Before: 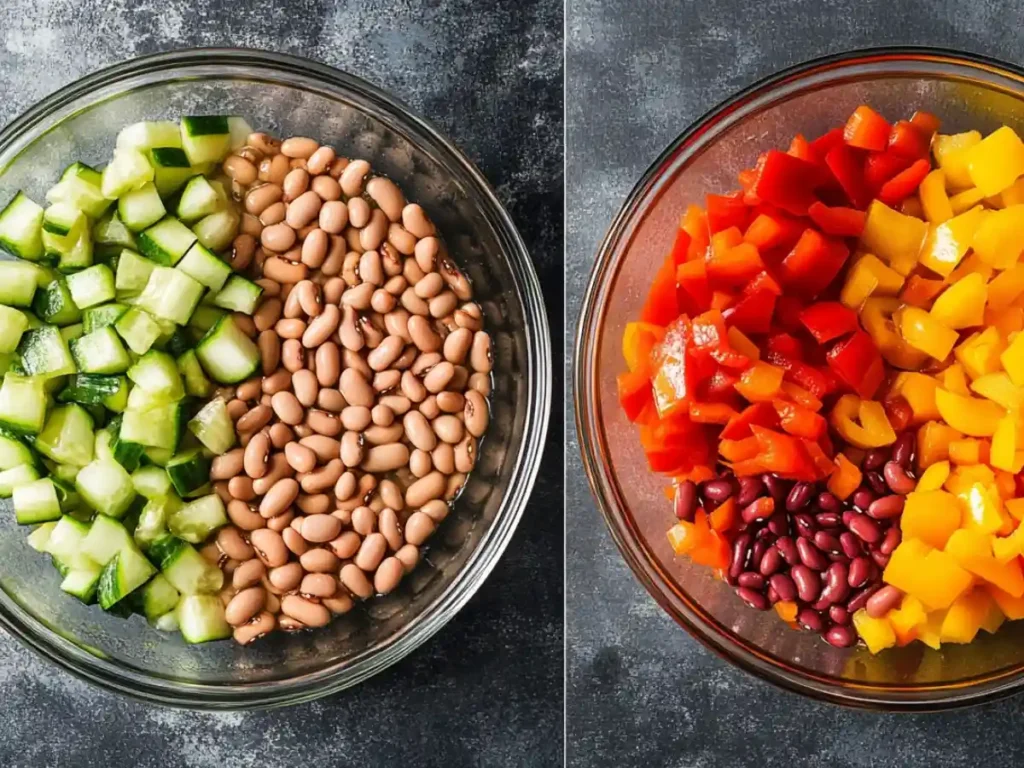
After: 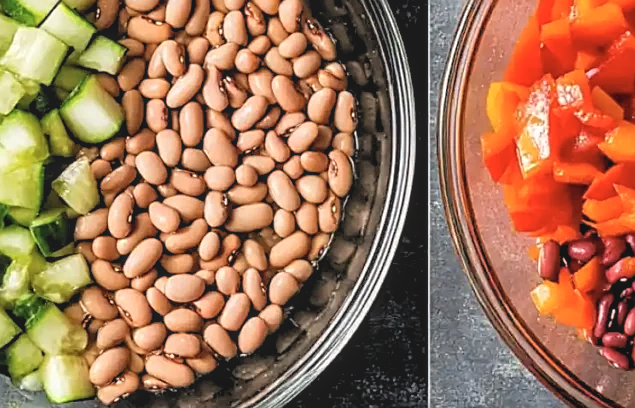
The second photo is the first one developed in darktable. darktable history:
local contrast: on, module defaults
sharpen: on, module defaults
rgb levels: levels [[0.01, 0.419, 0.839], [0, 0.5, 1], [0, 0.5, 1]]
contrast brightness saturation: contrast -0.15, brightness 0.05, saturation -0.12
crop: left 13.312%, top 31.28%, right 24.627%, bottom 15.582%
